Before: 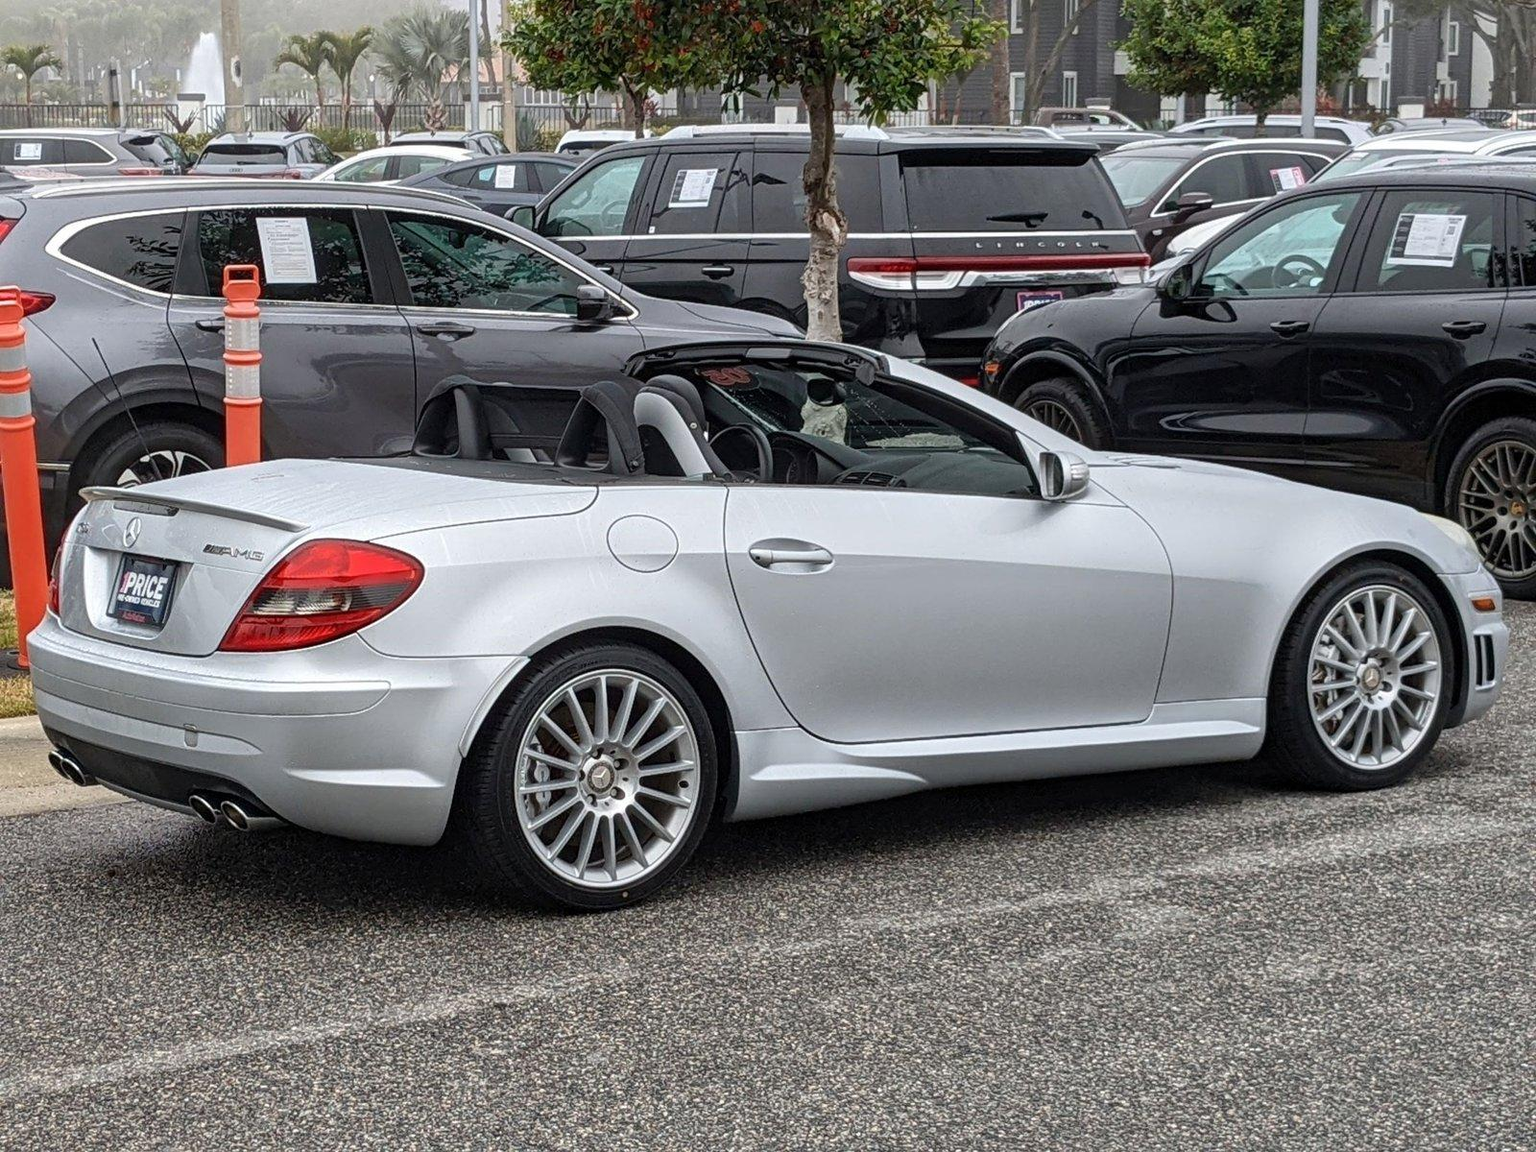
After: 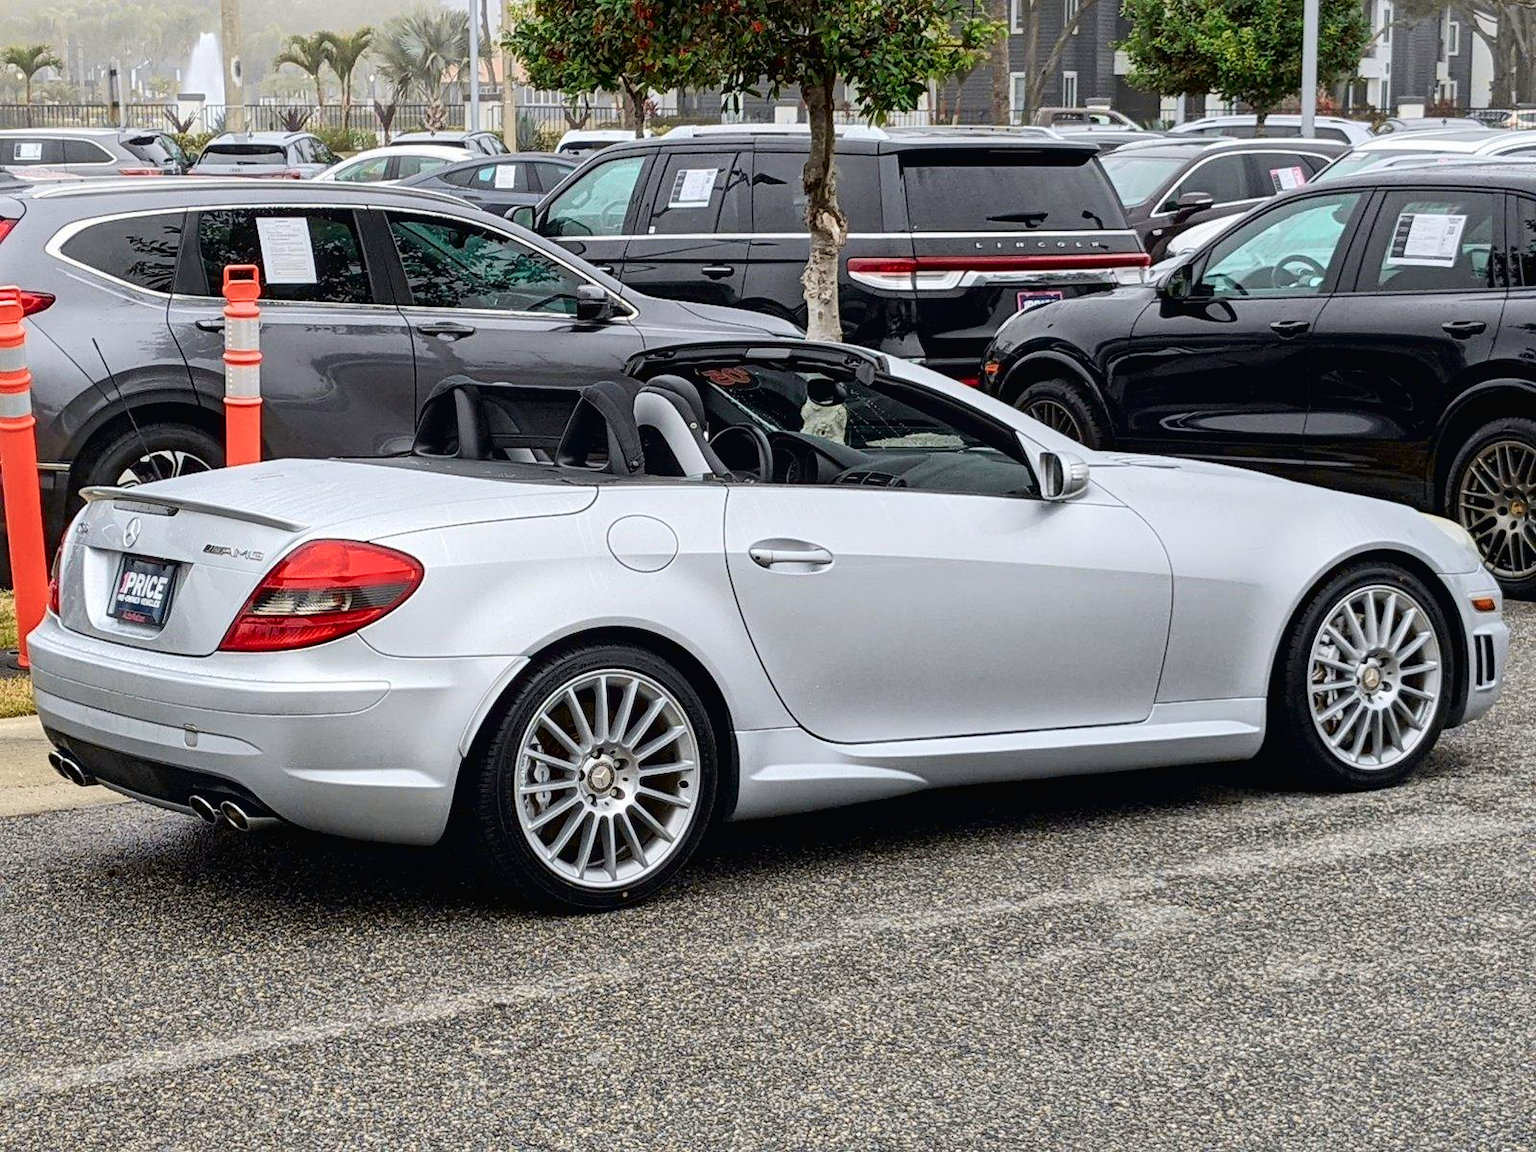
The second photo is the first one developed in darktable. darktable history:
tone curve: curves: ch0 [(0, 0.013) (0.054, 0.018) (0.205, 0.191) (0.289, 0.292) (0.39, 0.424) (0.493, 0.551) (0.666, 0.743) (0.795, 0.841) (1, 0.998)]; ch1 [(0, 0) (0.385, 0.343) (0.439, 0.415) (0.494, 0.495) (0.501, 0.501) (0.51, 0.509) (0.548, 0.554) (0.586, 0.614) (0.66, 0.706) (0.783, 0.804) (1, 1)]; ch2 [(0, 0) (0.304, 0.31) (0.403, 0.399) (0.441, 0.428) (0.47, 0.469) (0.498, 0.496) (0.524, 0.538) (0.566, 0.579) (0.633, 0.665) (0.7, 0.711) (1, 1)], color space Lab, independent channels, preserve colors none
